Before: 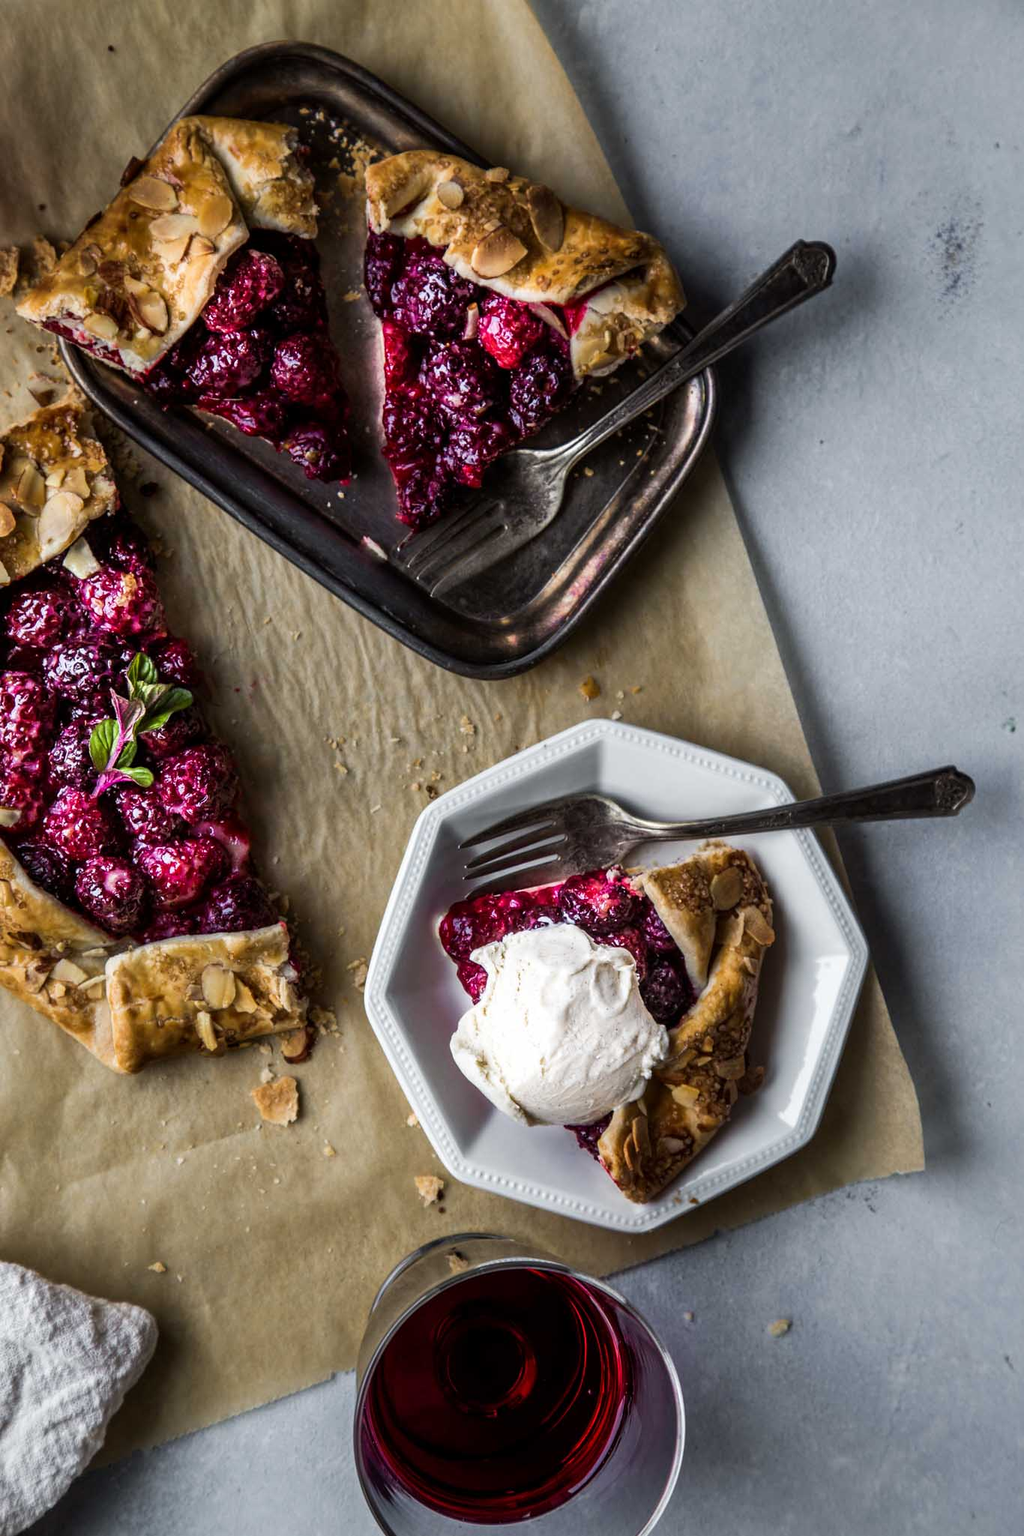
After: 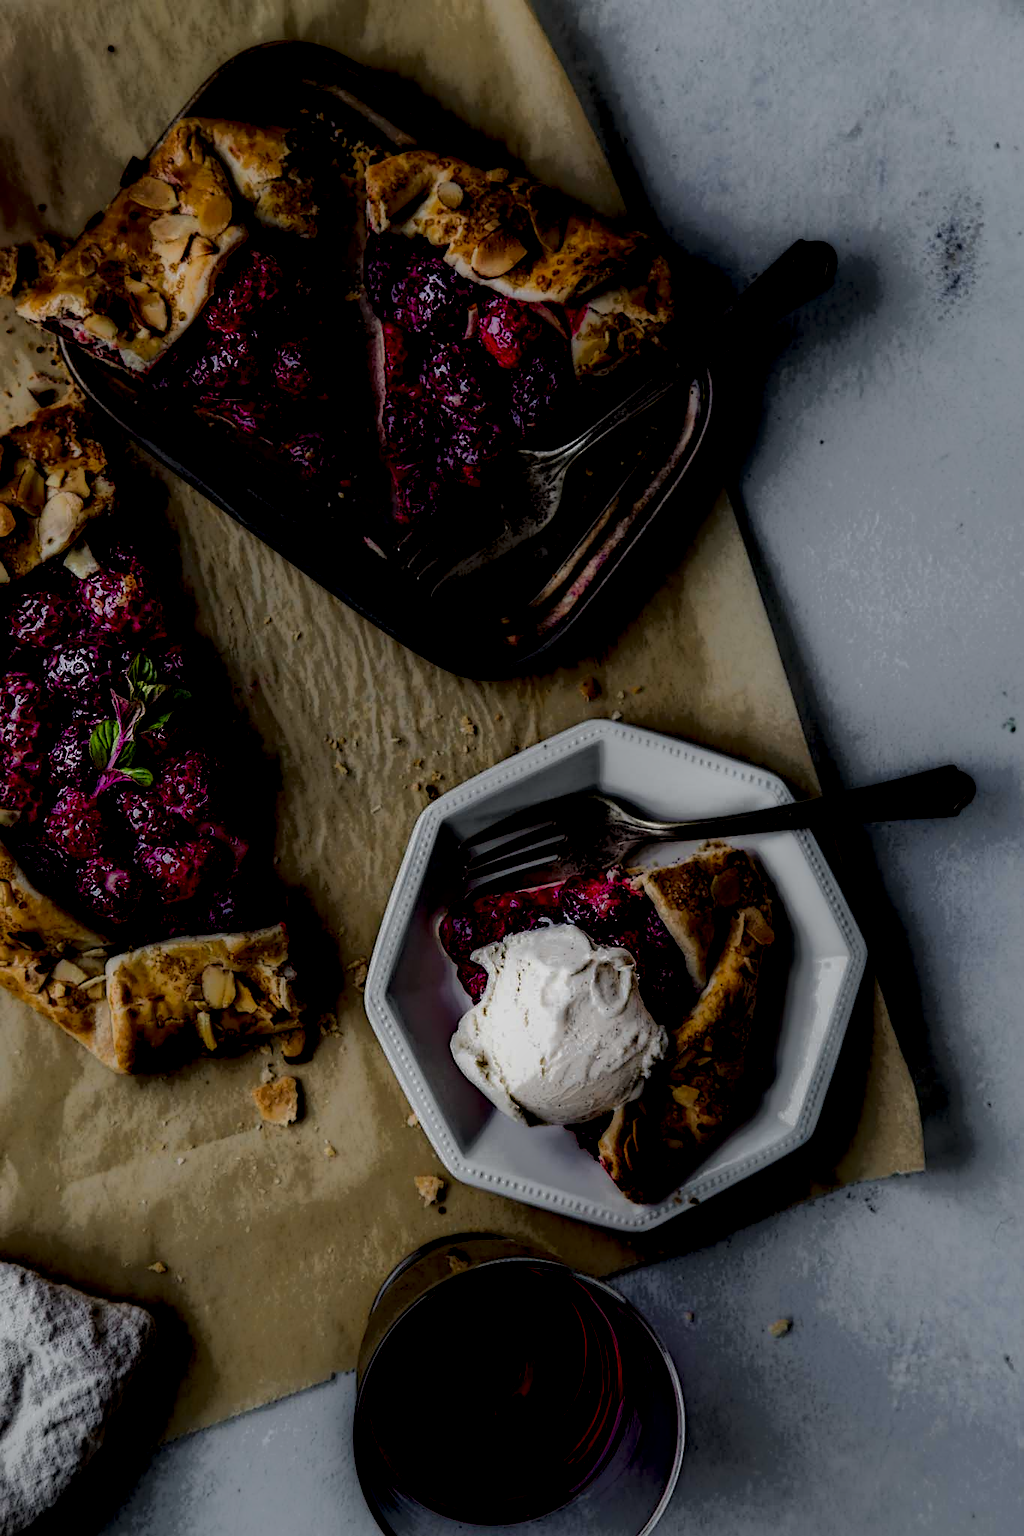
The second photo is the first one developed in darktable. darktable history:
local contrast: highlights 3%, shadows 214%, detail 164%, midtone range 0.008
sharpen: radius 1.585, amount 0.364, threshold 1.198
